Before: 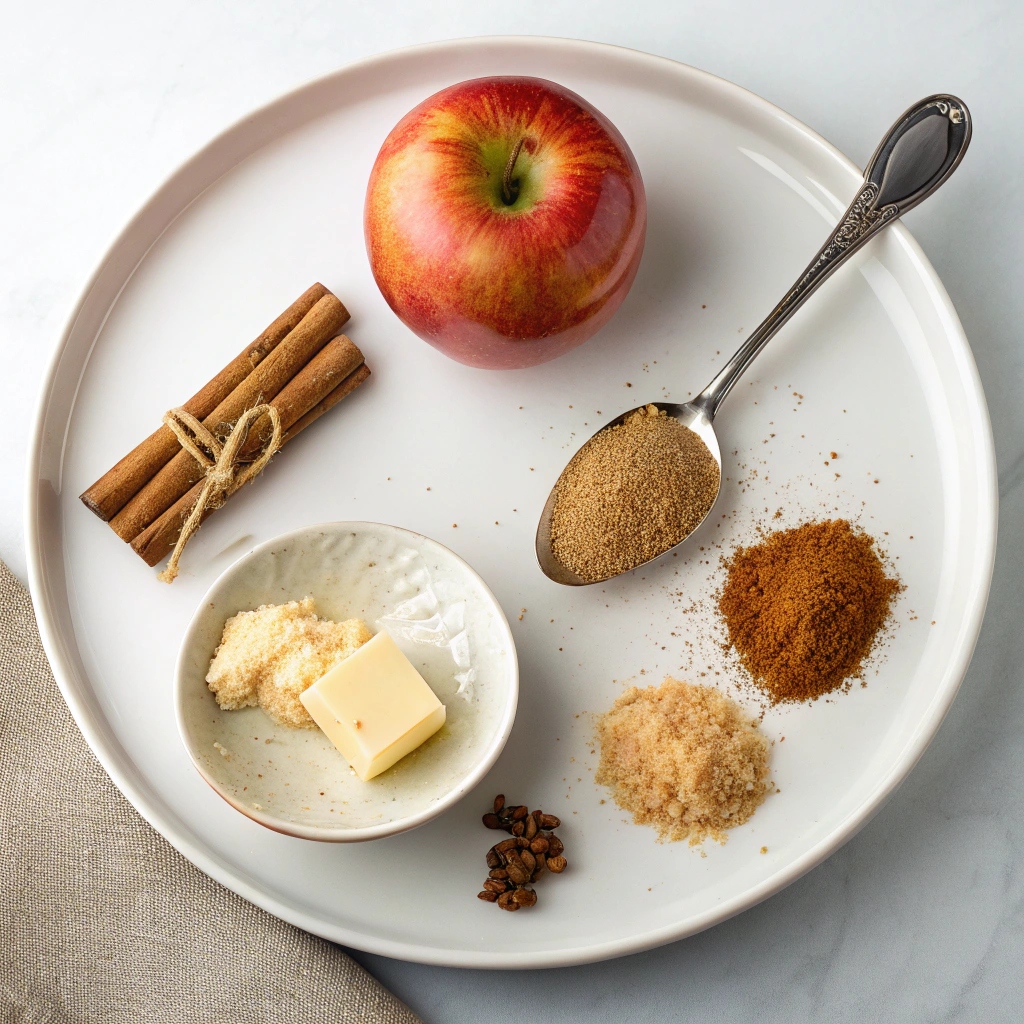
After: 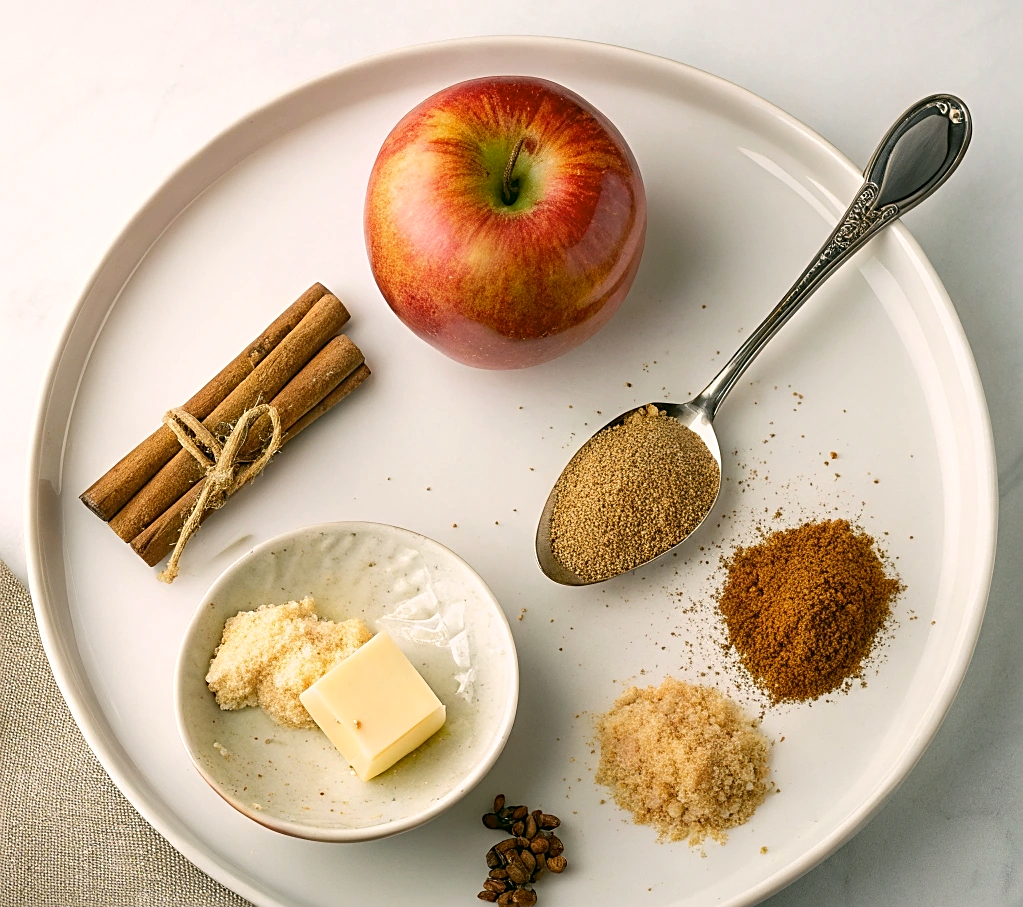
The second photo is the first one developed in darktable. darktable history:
color correction: highlights a* 4.12, highlights b* 4.95, shadows a* -7.51, shadows b* 4.62
sharpen: on, module defaults
crop and rotate: top 0%, bottom 11.348%
